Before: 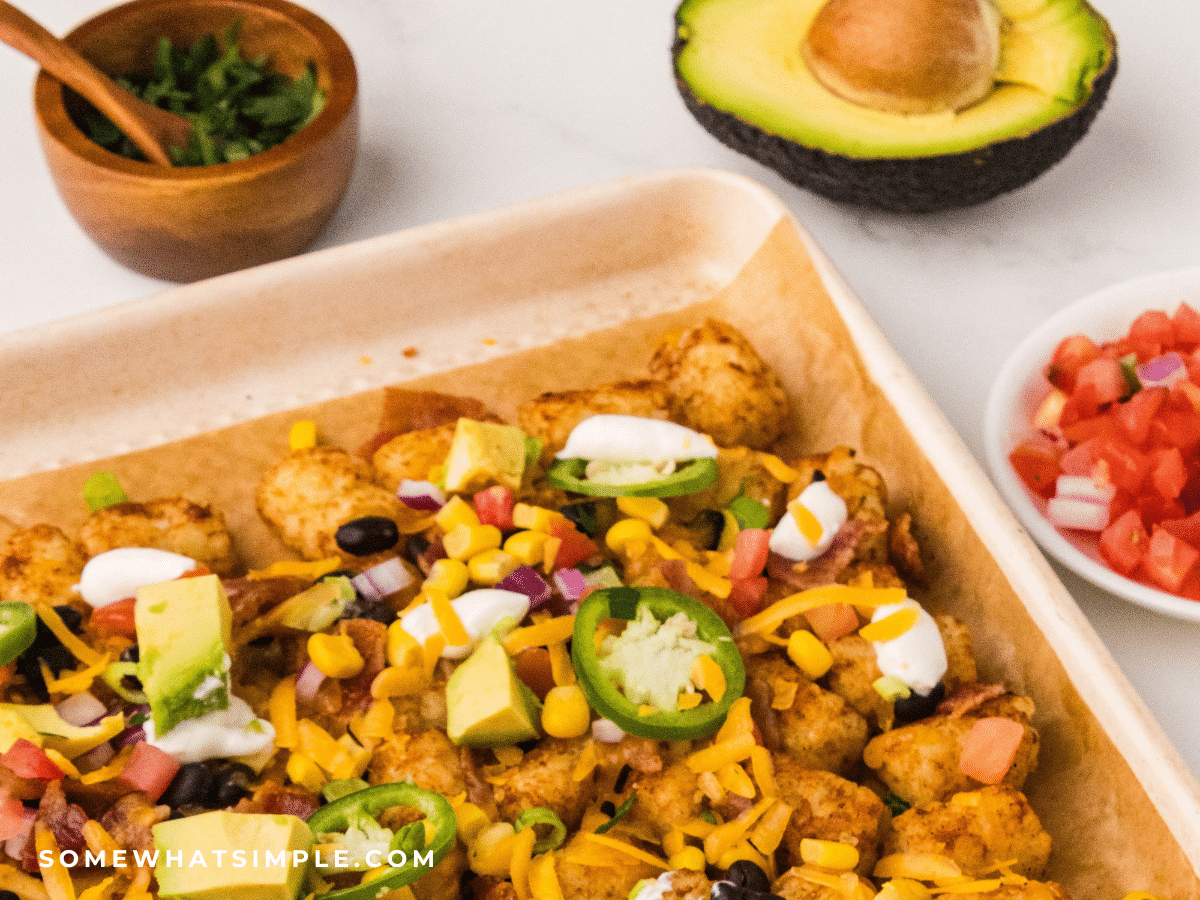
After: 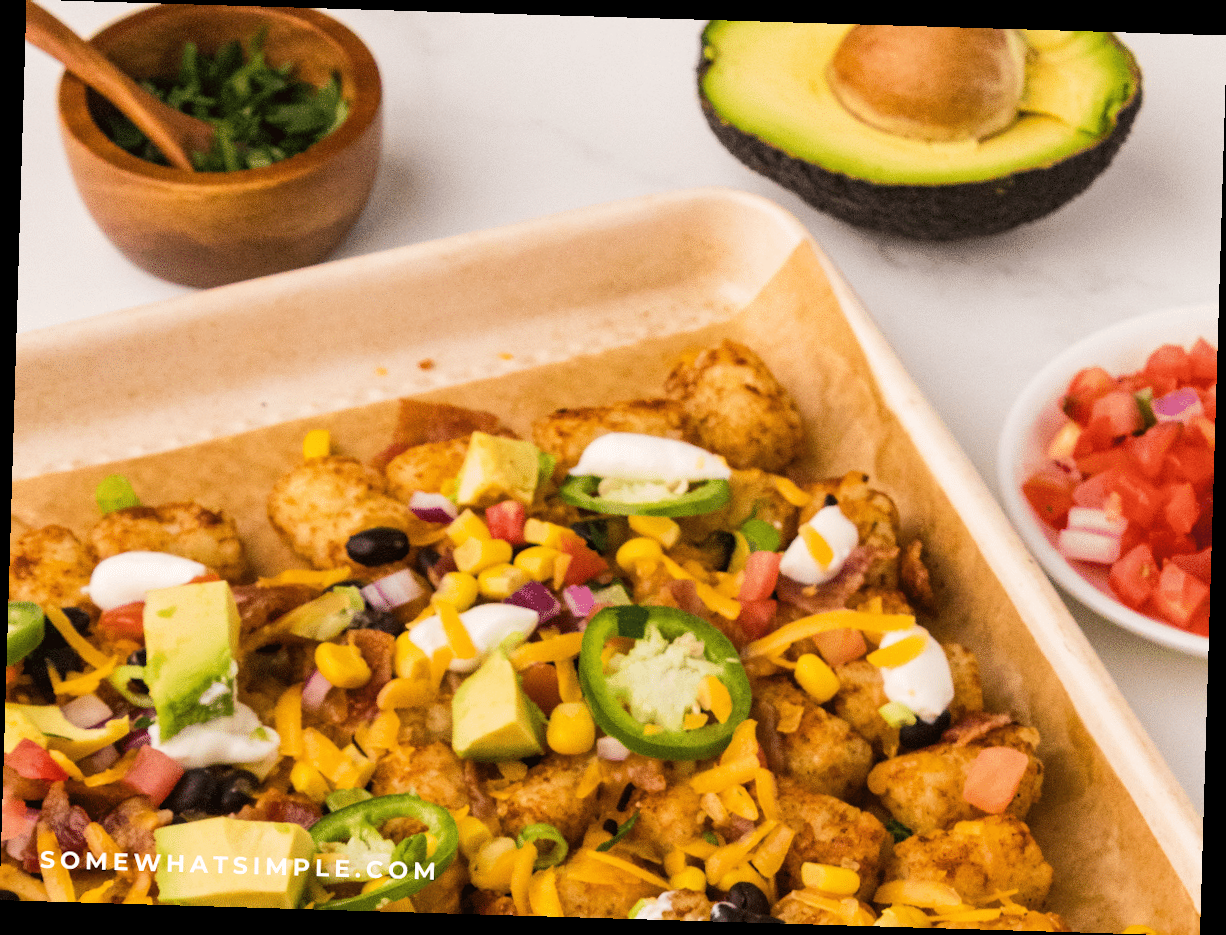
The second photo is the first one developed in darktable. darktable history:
rotate and perspective: rotation 1.72°, automatic cropping off
velvia: on, module defaults
